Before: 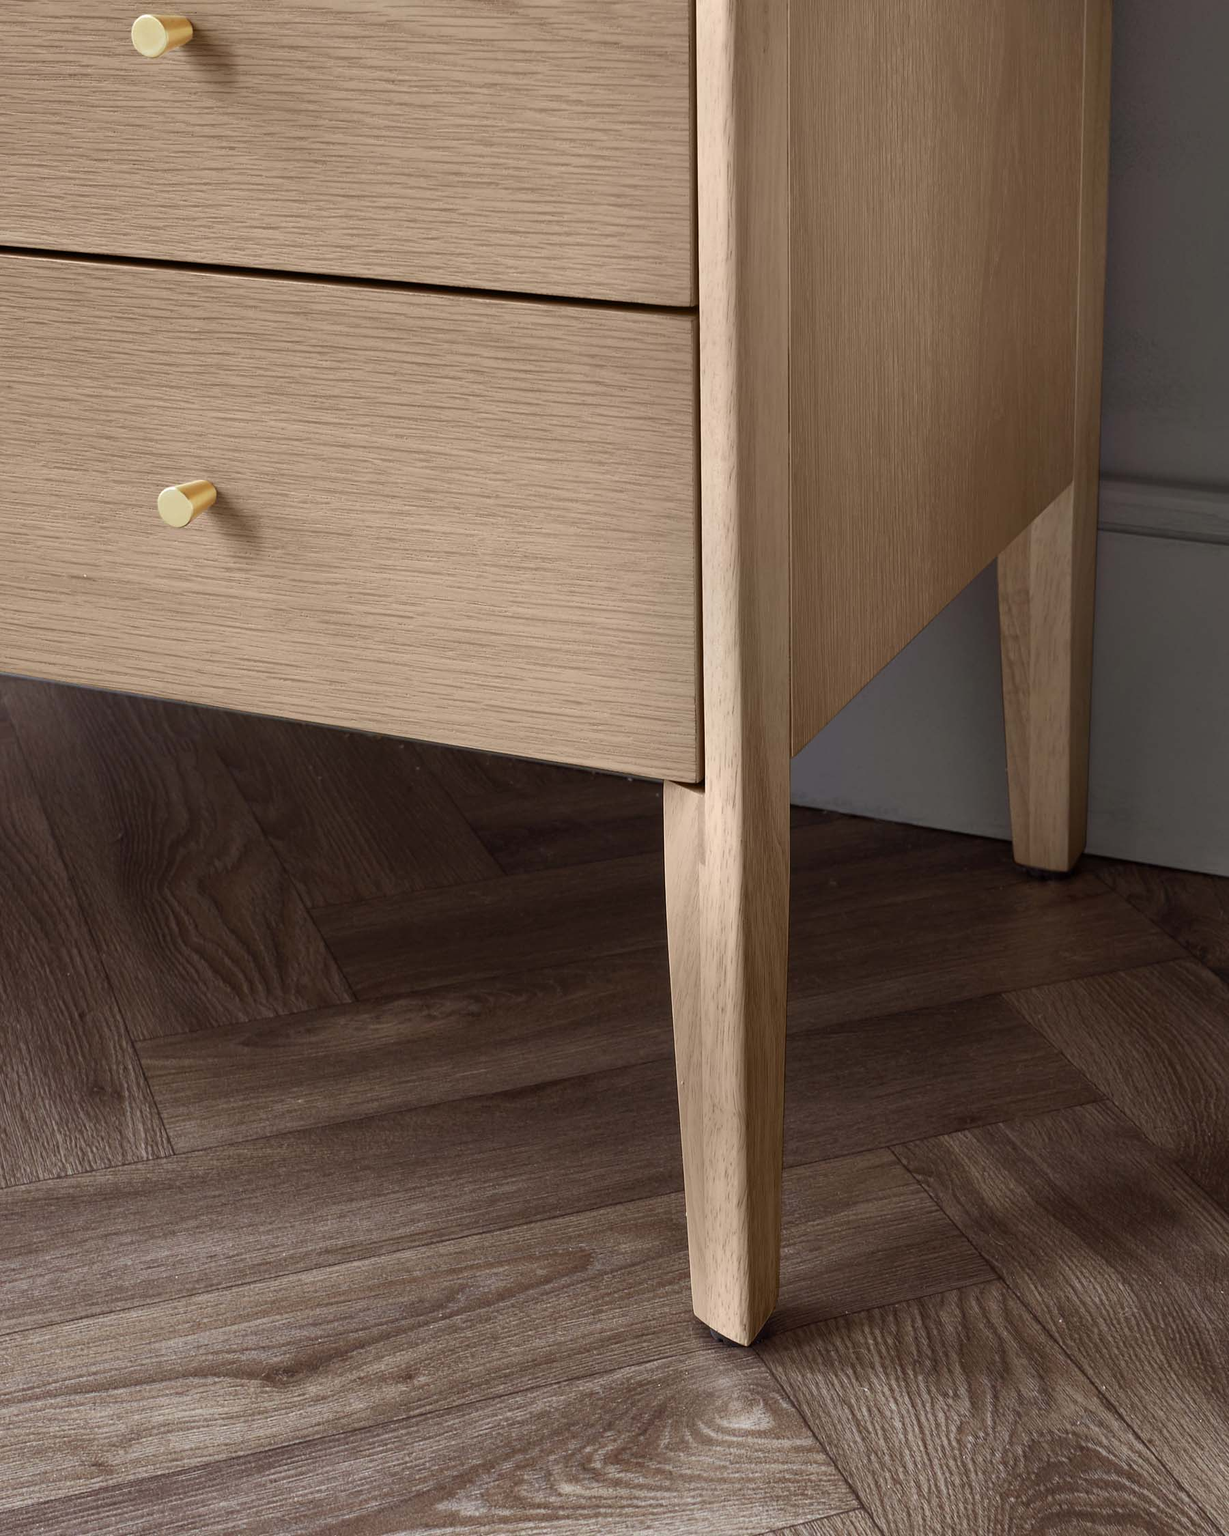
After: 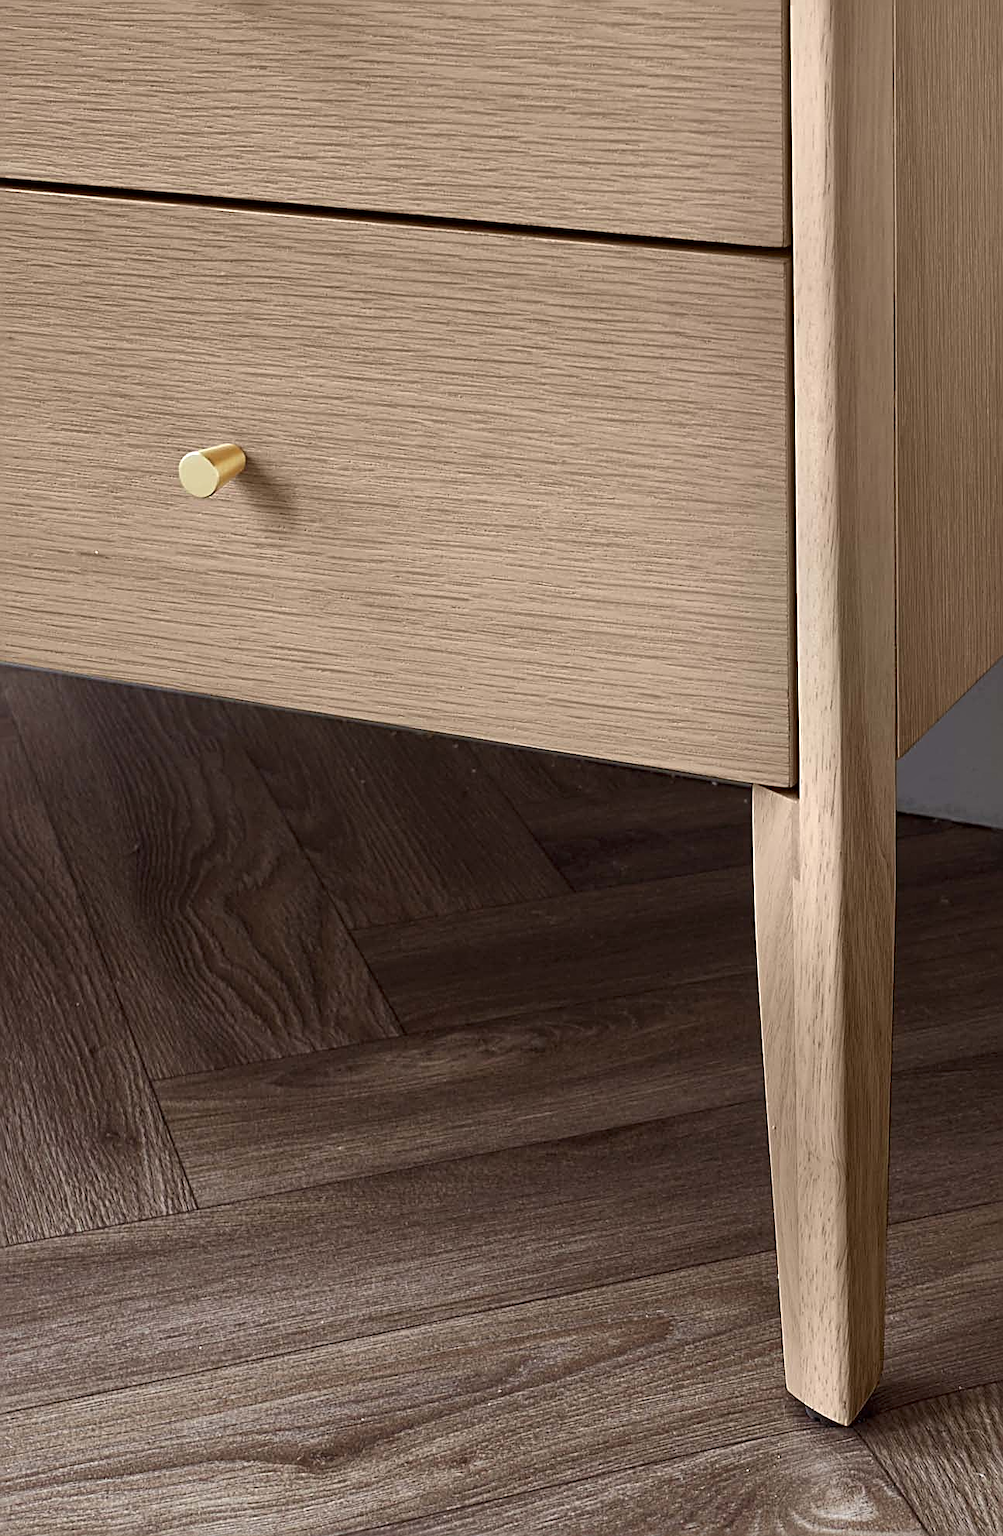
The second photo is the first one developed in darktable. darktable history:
sharpen: radius 2.676, amount 0.669
crop: top 5.803%, right 27.864%, bottom 5.804%
local contrast: mode bilateral grid, contrast 20, coarseness 50, detail 120%, midtone range 0.2
